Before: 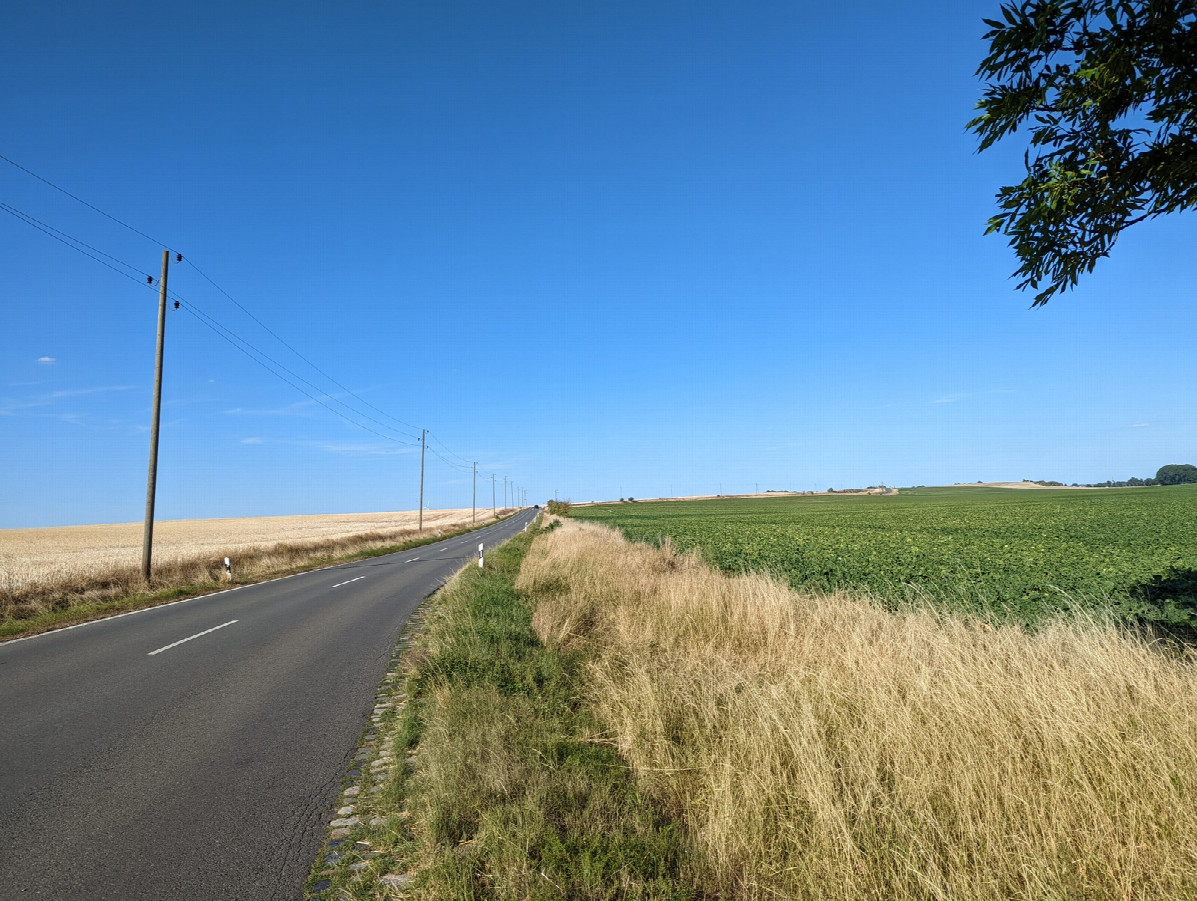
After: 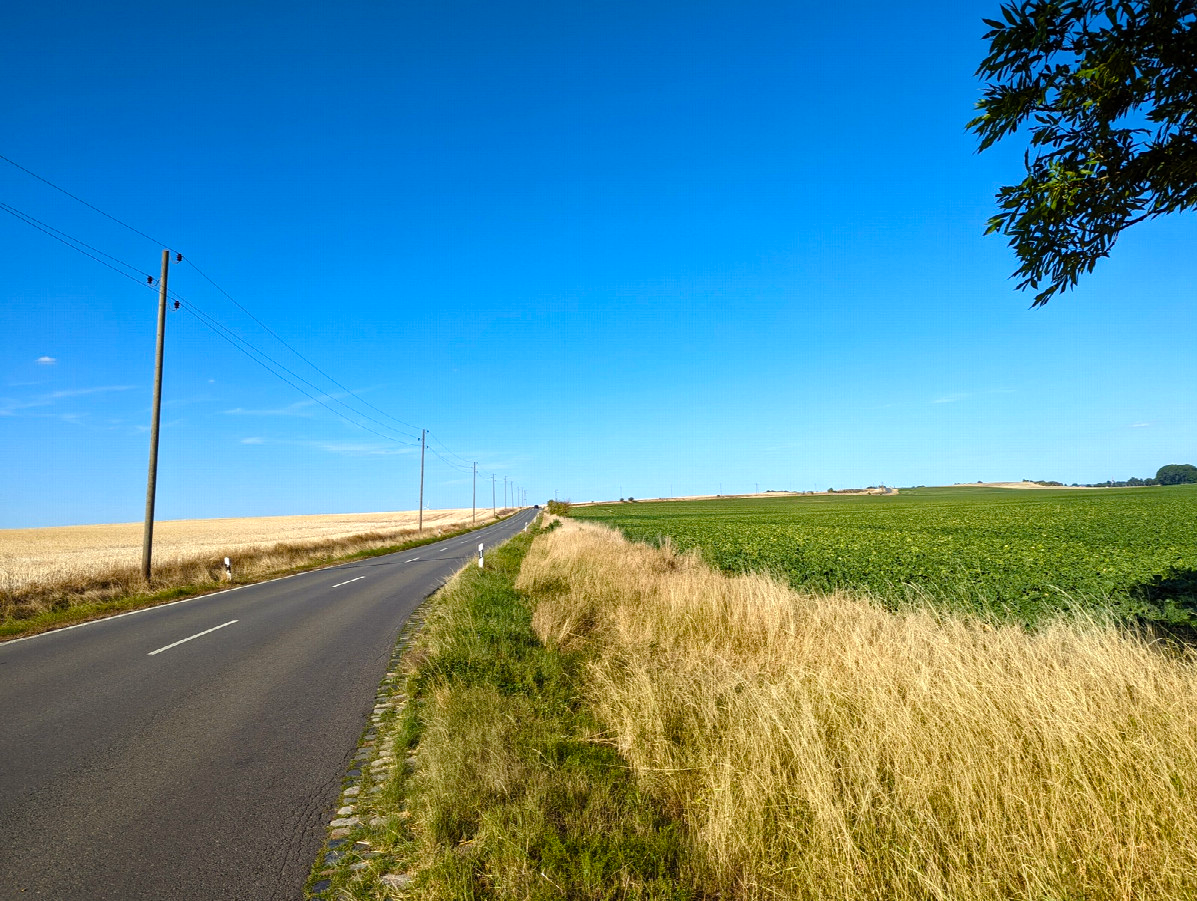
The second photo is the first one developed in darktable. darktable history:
color balance rgb: power › luminance 0.949%, power › chroma 0.394%, power › hue 36.59°, highlights gain › luminance 7.663%, highlights gain › chroma 1.98%, highlights gain › hue 90.59°, perceptual saturation grading › global saturation 15.544%, perceptual saturation grading › highlights -19.601%, perceptual saturation grading › shadows 19.754%, global vibrance 35.48%, contrast 9.679%
